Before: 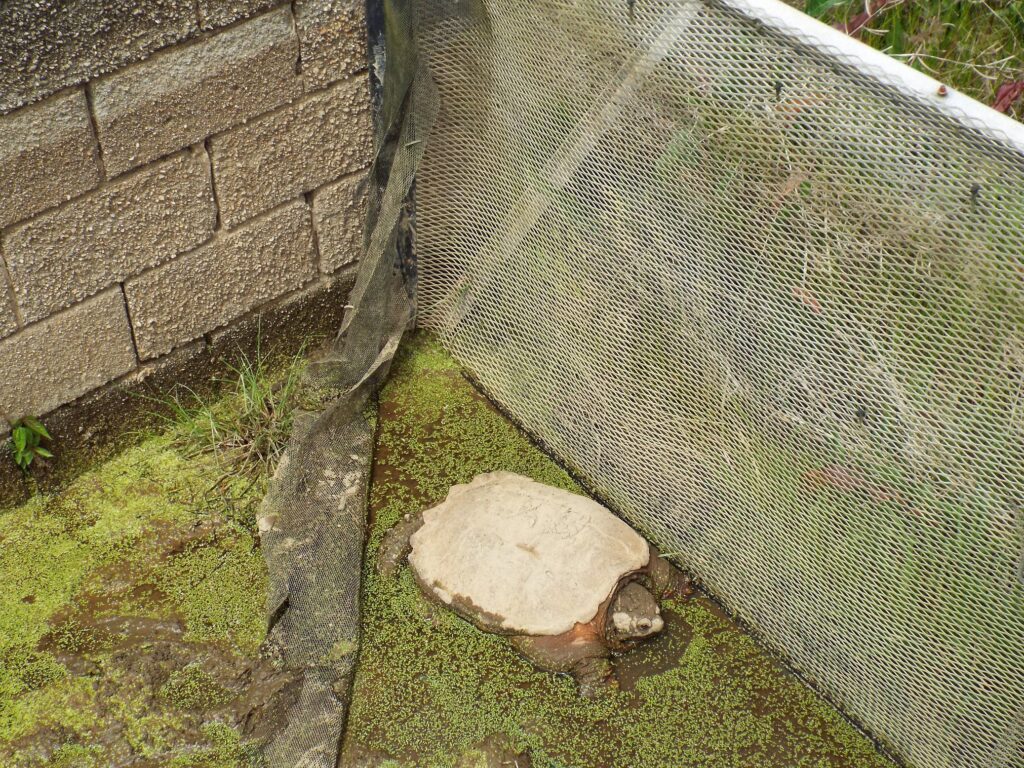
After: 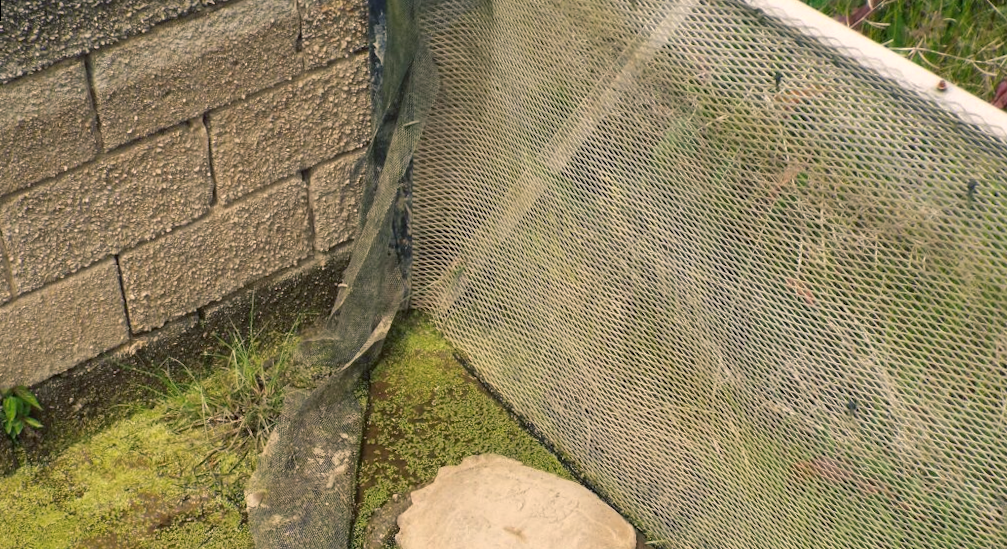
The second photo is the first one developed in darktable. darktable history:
rotate and perspective: rotation 1.57°, crop left 0.018, crop right 0.982, crop top 0.039, crop bottom 0.961
crop: bottom 24.988%
color balance rgb: shadows lift › chroma 5.41%, shadows lift › hue 240°, highlights gain › chroma 3.74%, highlights gain › hue 60°, saturation formula JzAzBz (2021)
